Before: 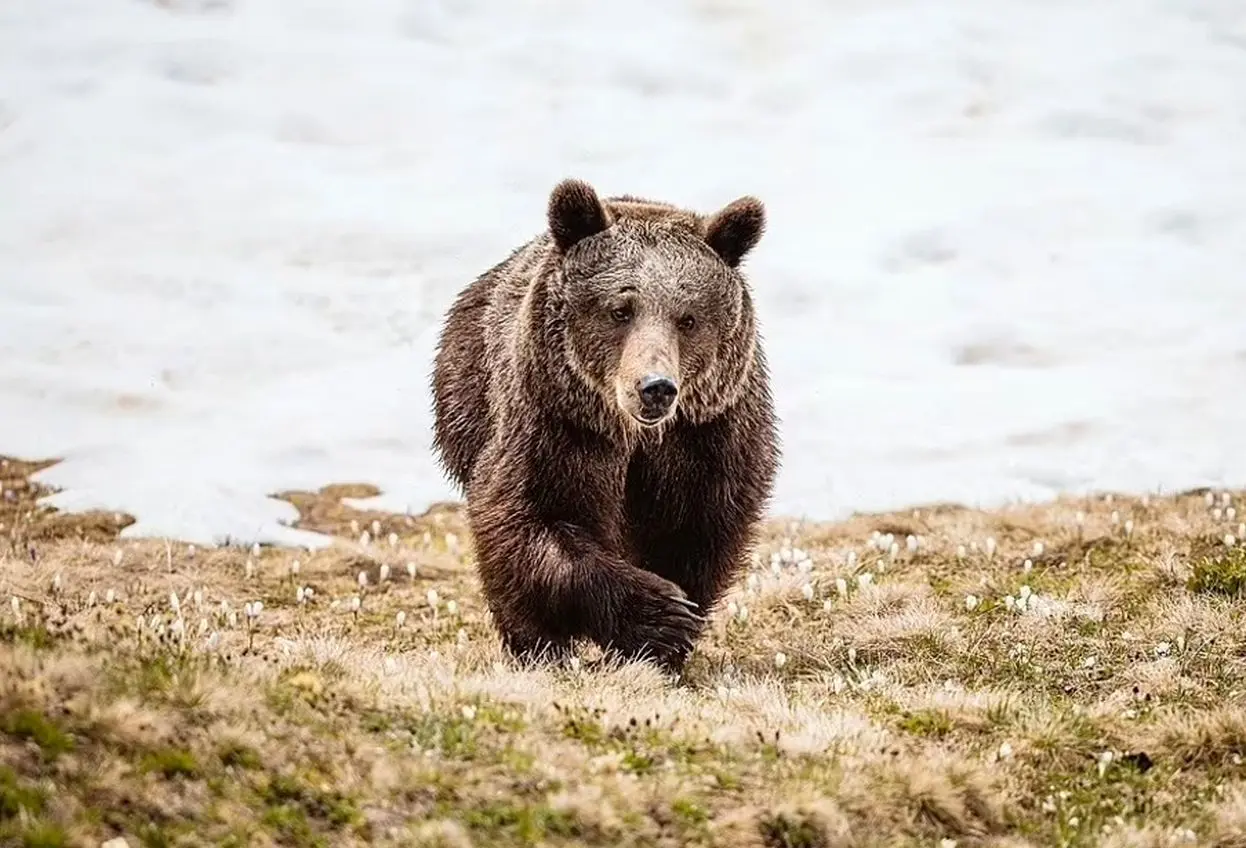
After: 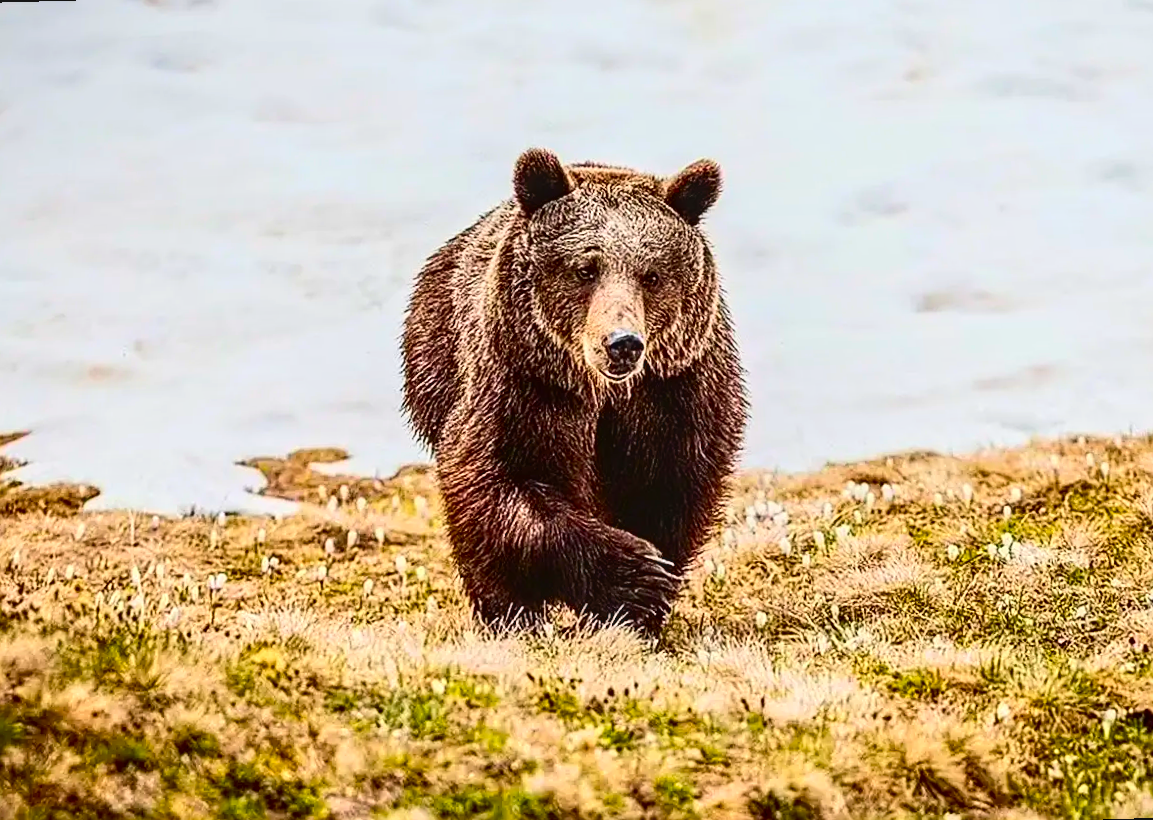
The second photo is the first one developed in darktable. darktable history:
local contrast: on, module defaults
rotate and perspective: rotation -1.68°, lens shift (vertical) -0.146, crop left 0.049, crop right 0.912, crop top 0.032, crop bottom 0.96
contrast brightness saturation: contrast 0.26, brightness 0.02, saturation 0.87
tone equalizer: -8 EV -0.002 EV, -7 EV 0.005 EV, -6 EV -0.009 EV, -5 EV 0.011 EV, -4 EV -0.012 EV, -3 EV 0.007 EV, -2 EV -0.062 EV, -1 EV -0.293 EV, +0 EV -0.582 EV, smoothing diameter 2%, edges refinement/feathering 20, mask exposure compensation -1.57 EV, filter diffusion 5
sharpen: on, module defaults
white balance: emerald 1
exposure: black level correction 0.002, exposure -0.1 EV, compensate highlight preservation false
